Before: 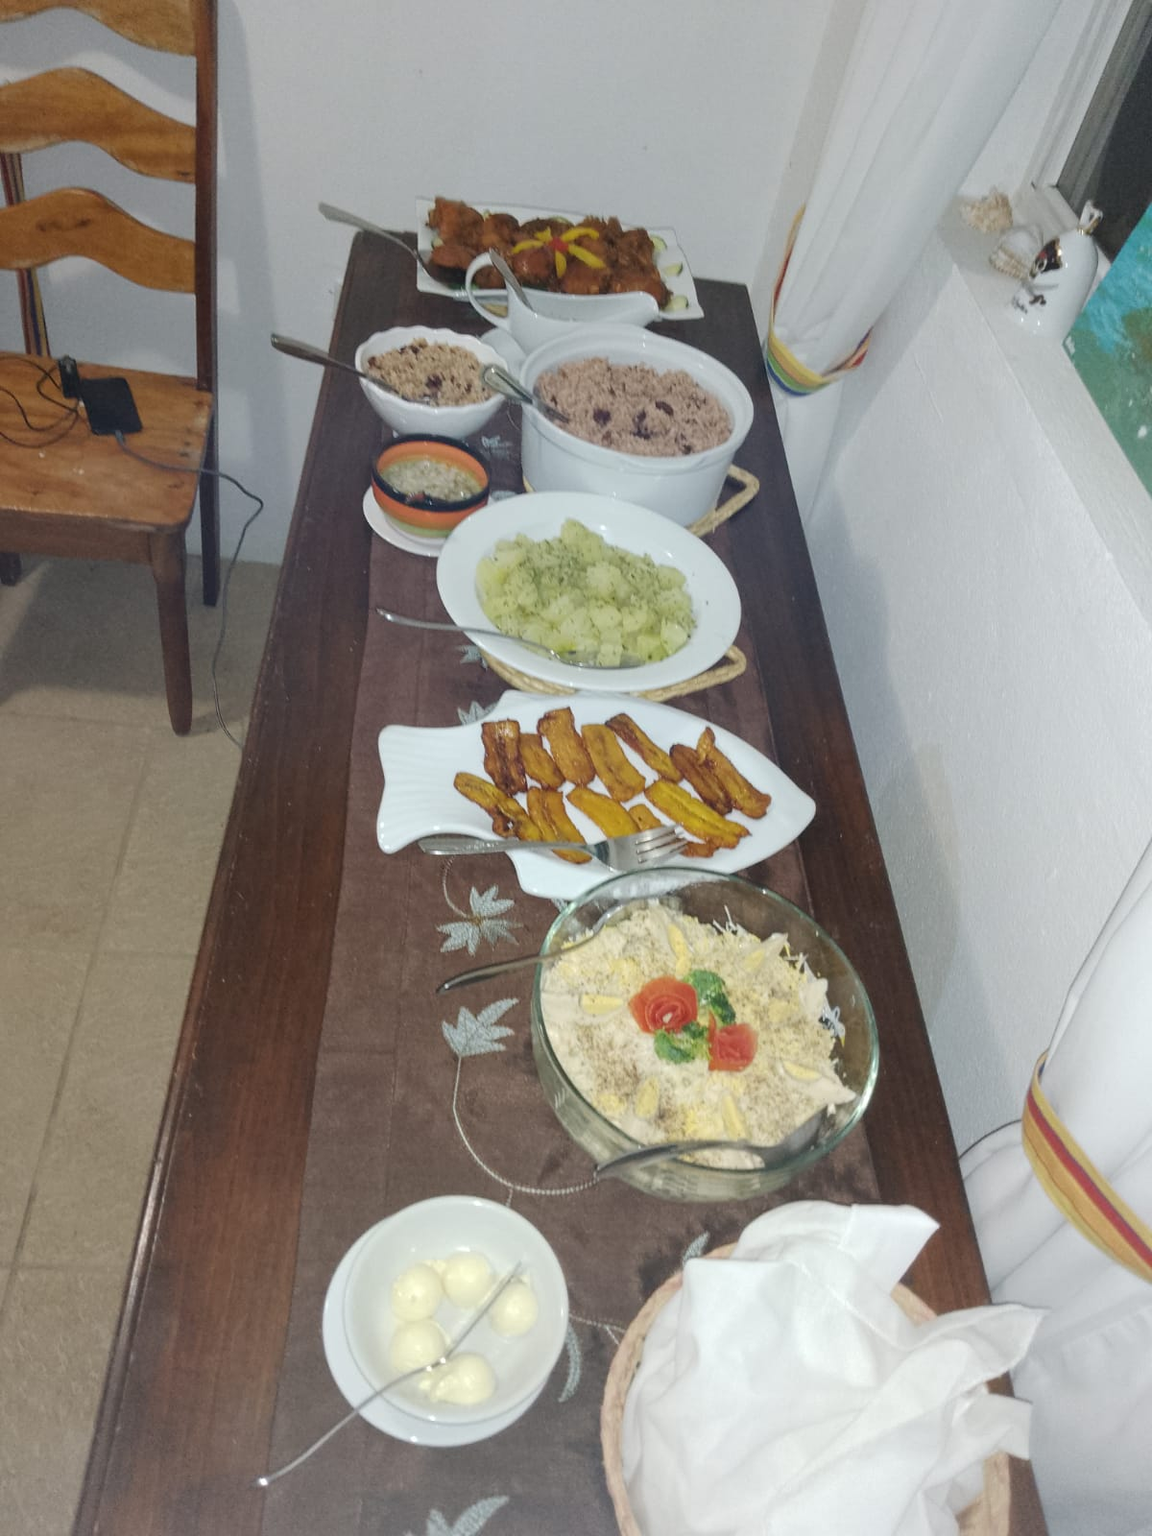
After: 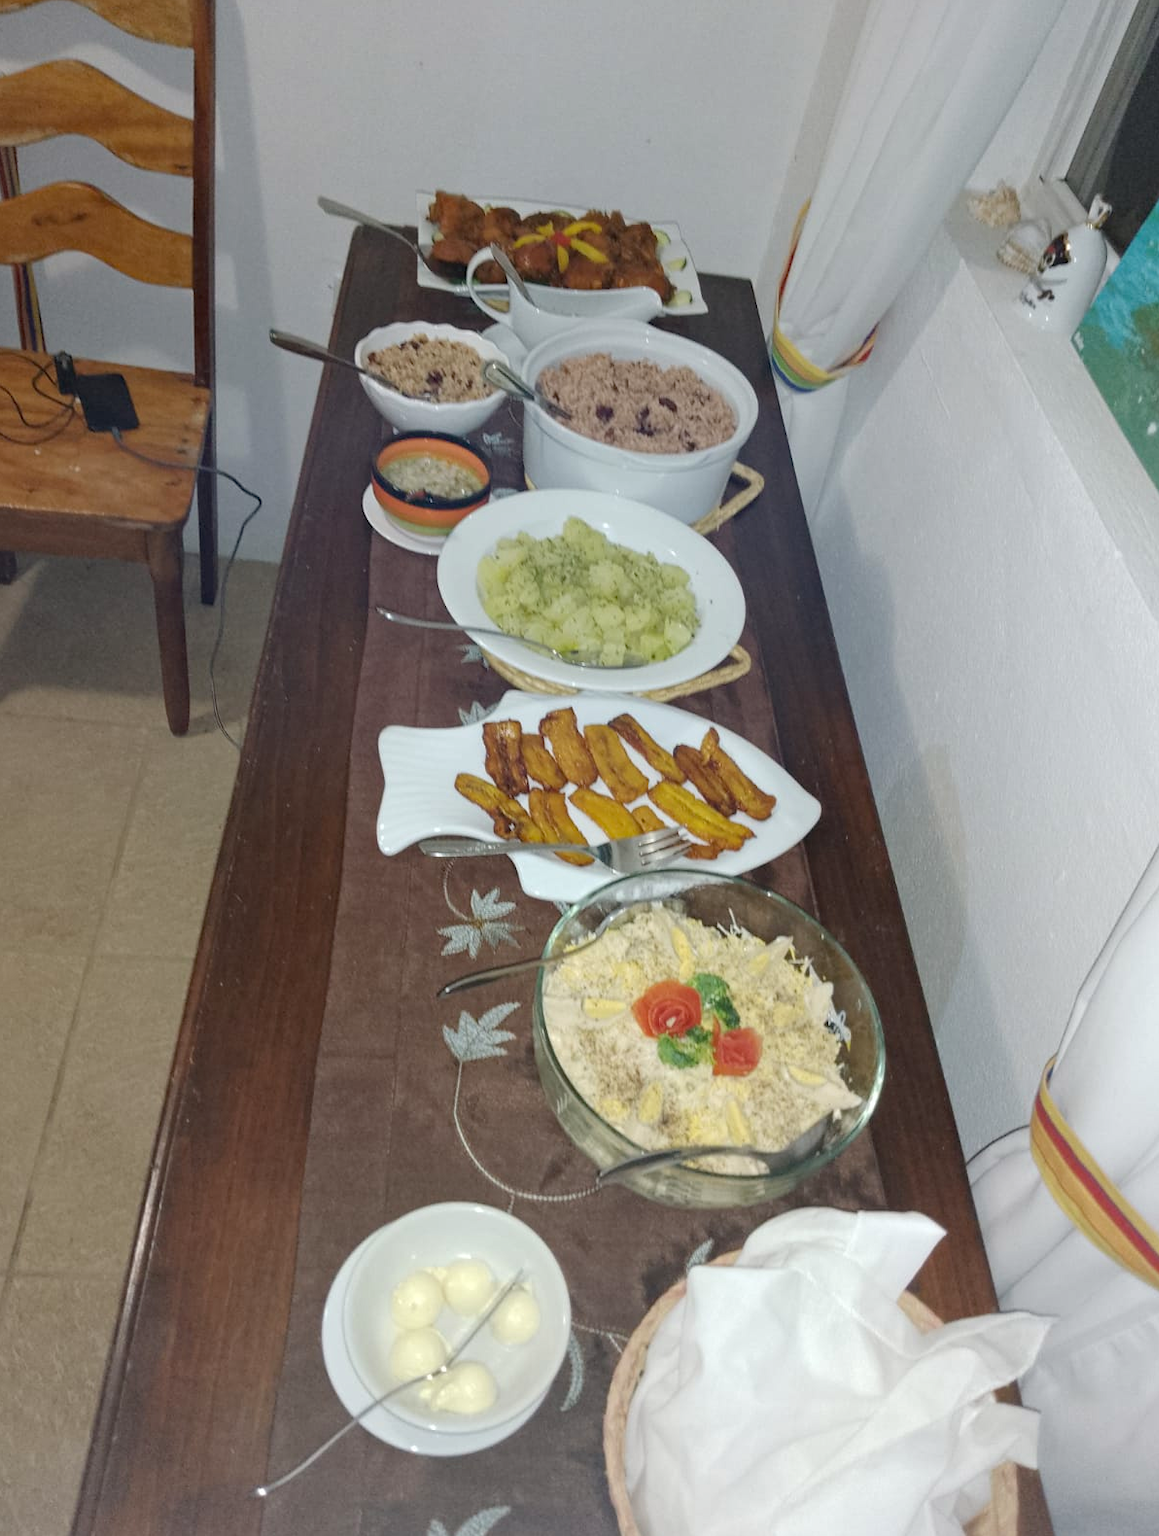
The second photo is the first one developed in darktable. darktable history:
crop: left 0.433%, top 0.606%, right 0.147%, bottom 0.585%
haze removal: adaptive false
